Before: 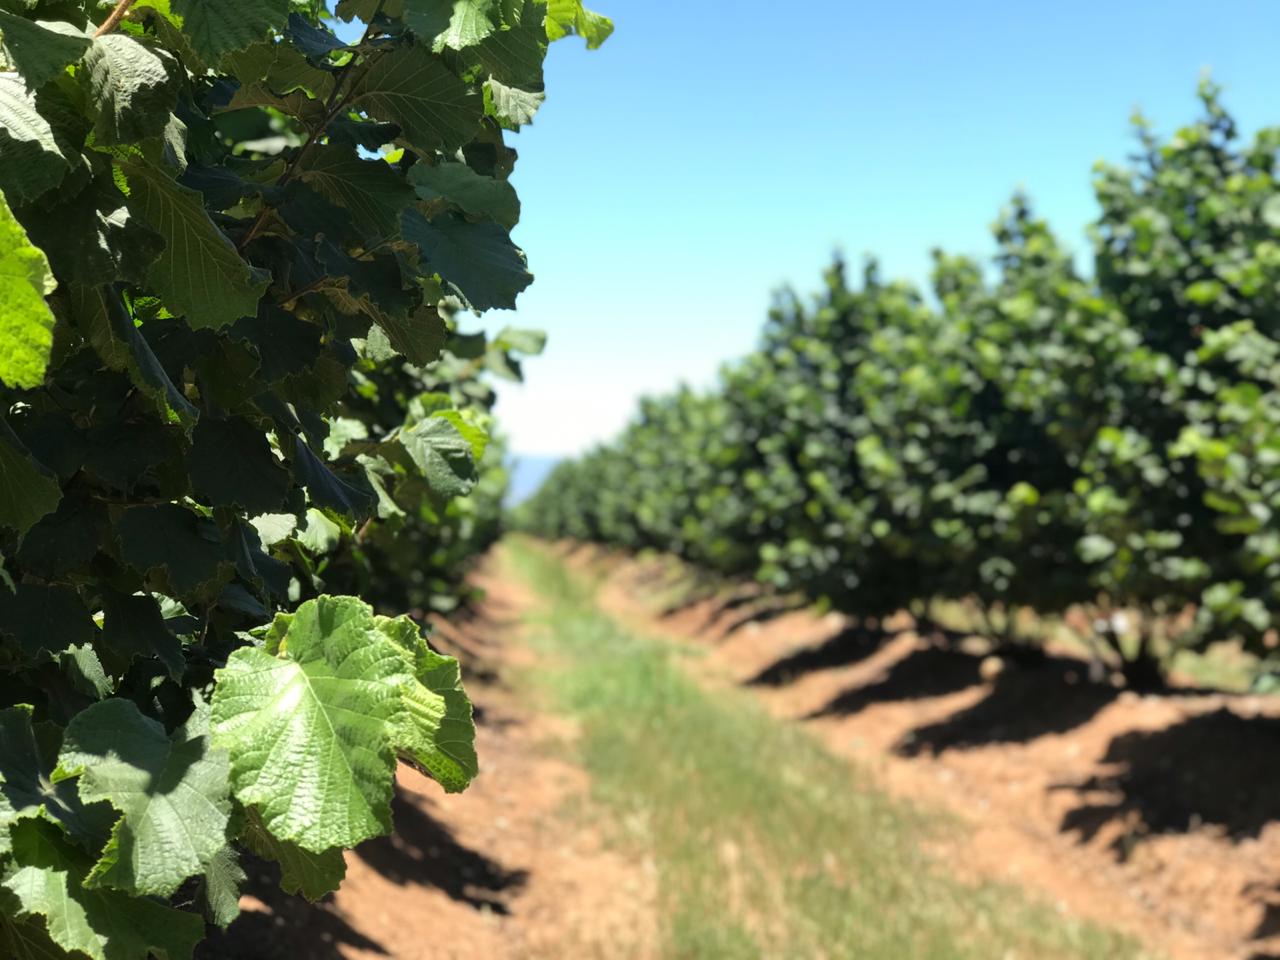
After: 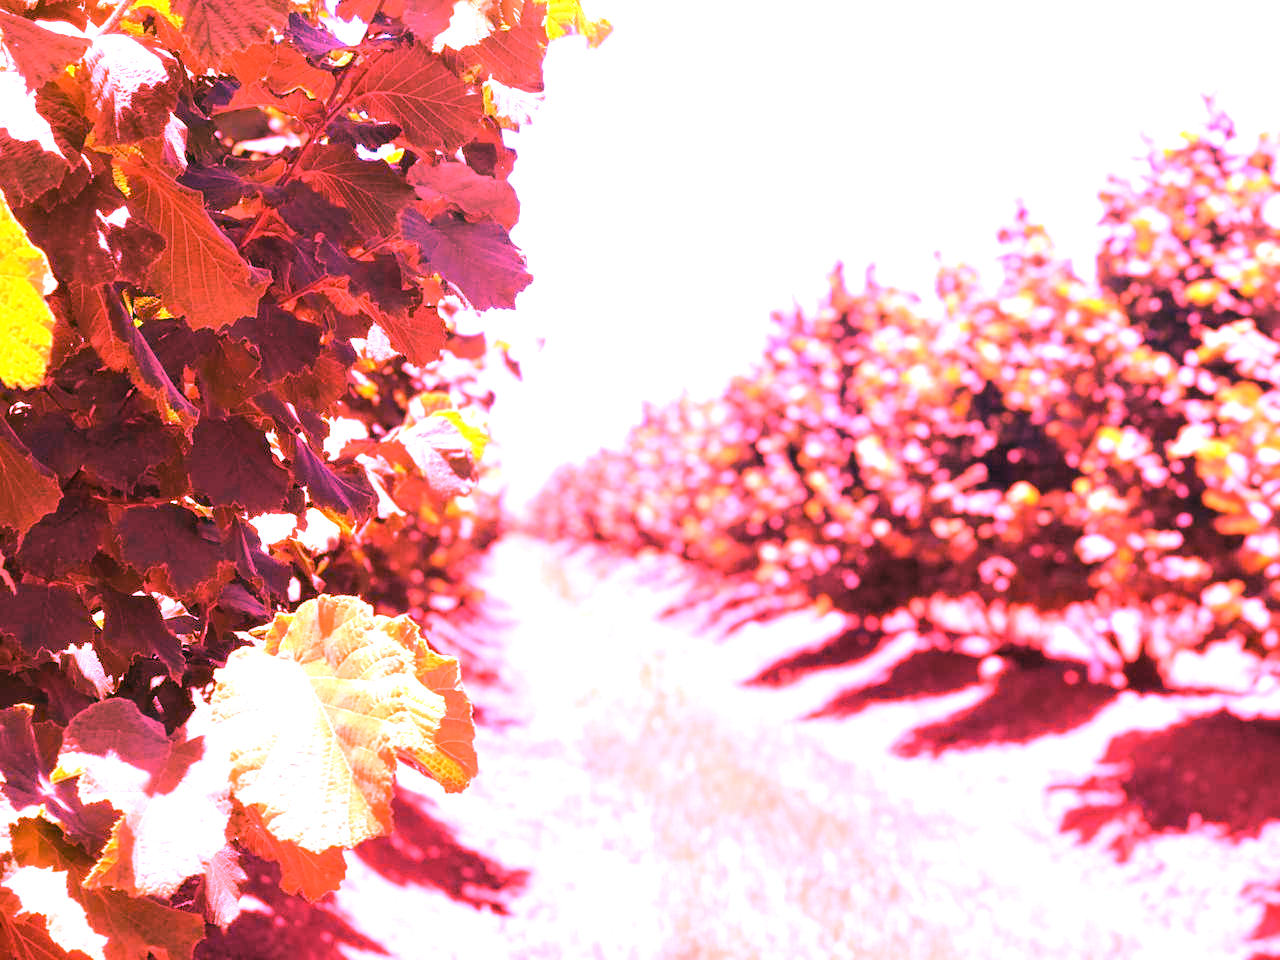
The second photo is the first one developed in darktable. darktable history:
exposure: black level correction 0, exposure 1.1 EV, compensate exposure bias true, compensate highlight preservation false
white balance: red 4.26, blue 1.802
